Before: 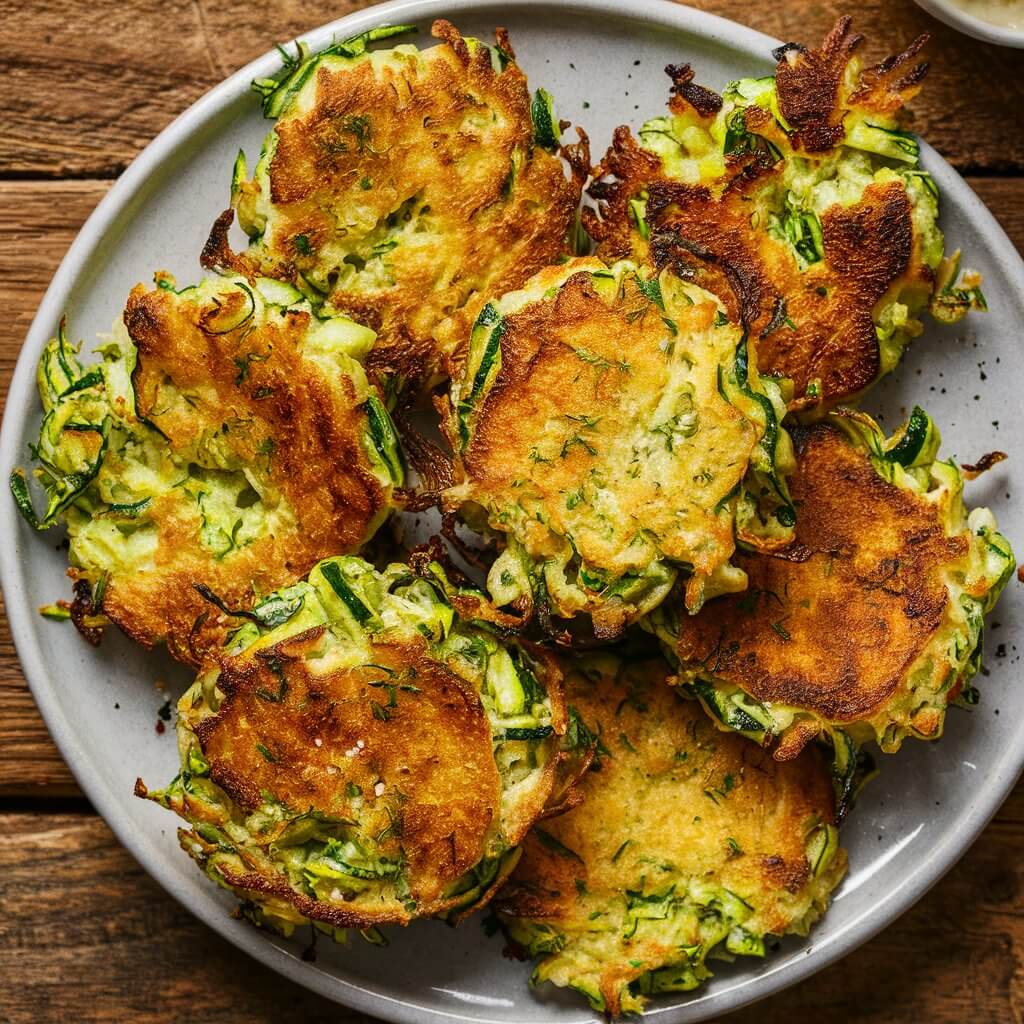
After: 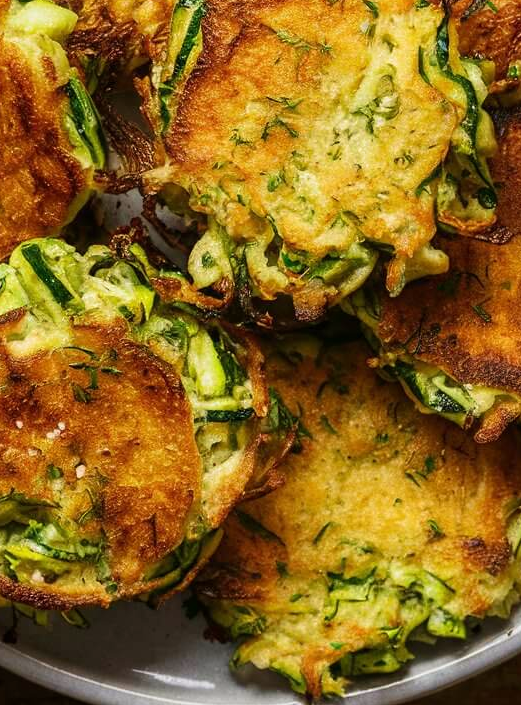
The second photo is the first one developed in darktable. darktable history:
crop and rotate: left 29.237%, top 31.152%, right 19.807%
velvia: on, module defaults
